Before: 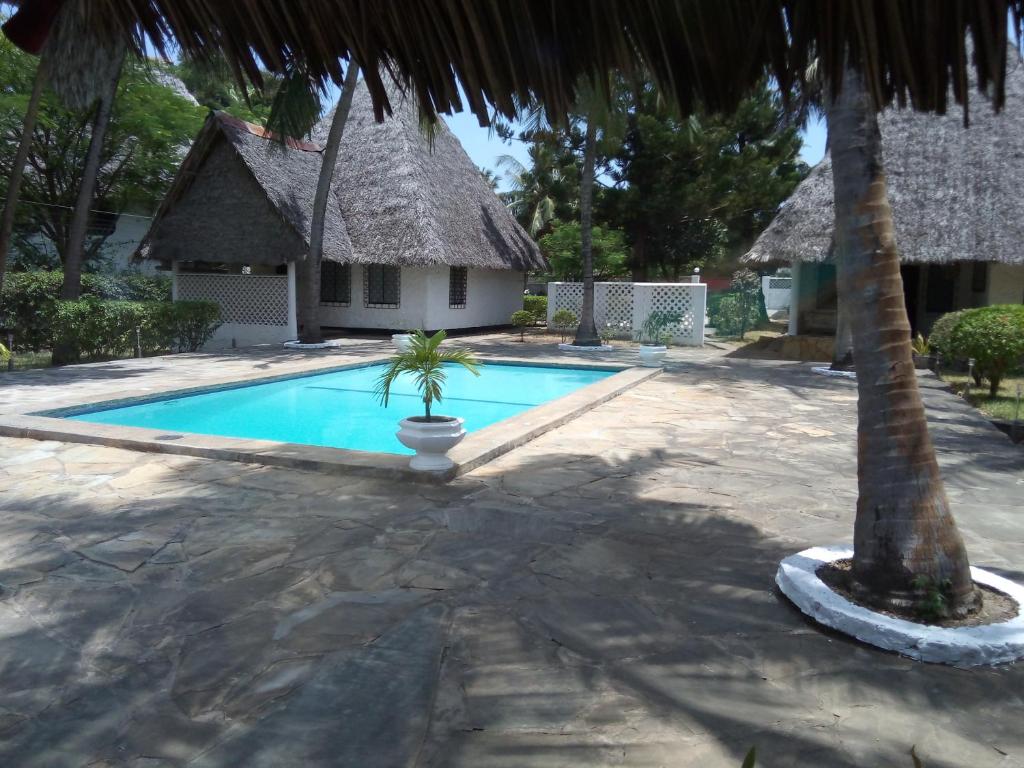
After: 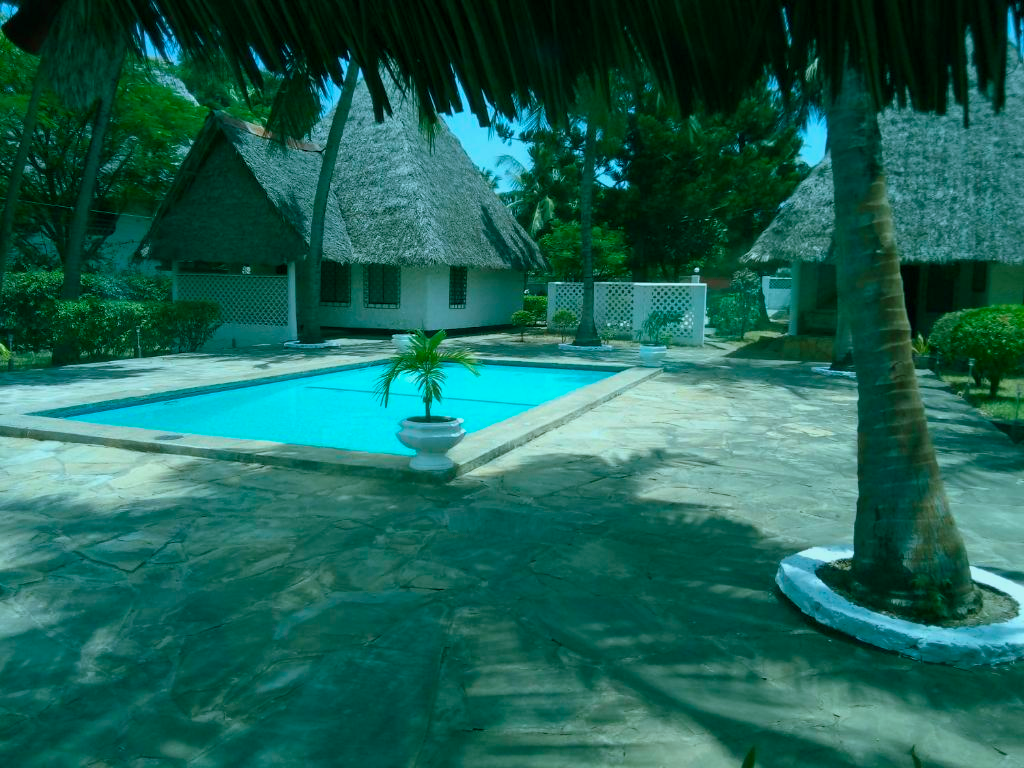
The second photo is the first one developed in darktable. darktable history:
color balance rgb: shadows lift › chroma 11.71%, shadows lift › hue 133.46°, power › chroma 2.15%, power › hue 166.83°, highlights gain › chroma 4%, highlights gain › hue 200.2°, perceptual saturation grading › global saturation 18.05%
shadows and highlights: radius 121.13, shadows 21.4, white point adjustment -9.72, highlights -14.39, soften with gaussian
